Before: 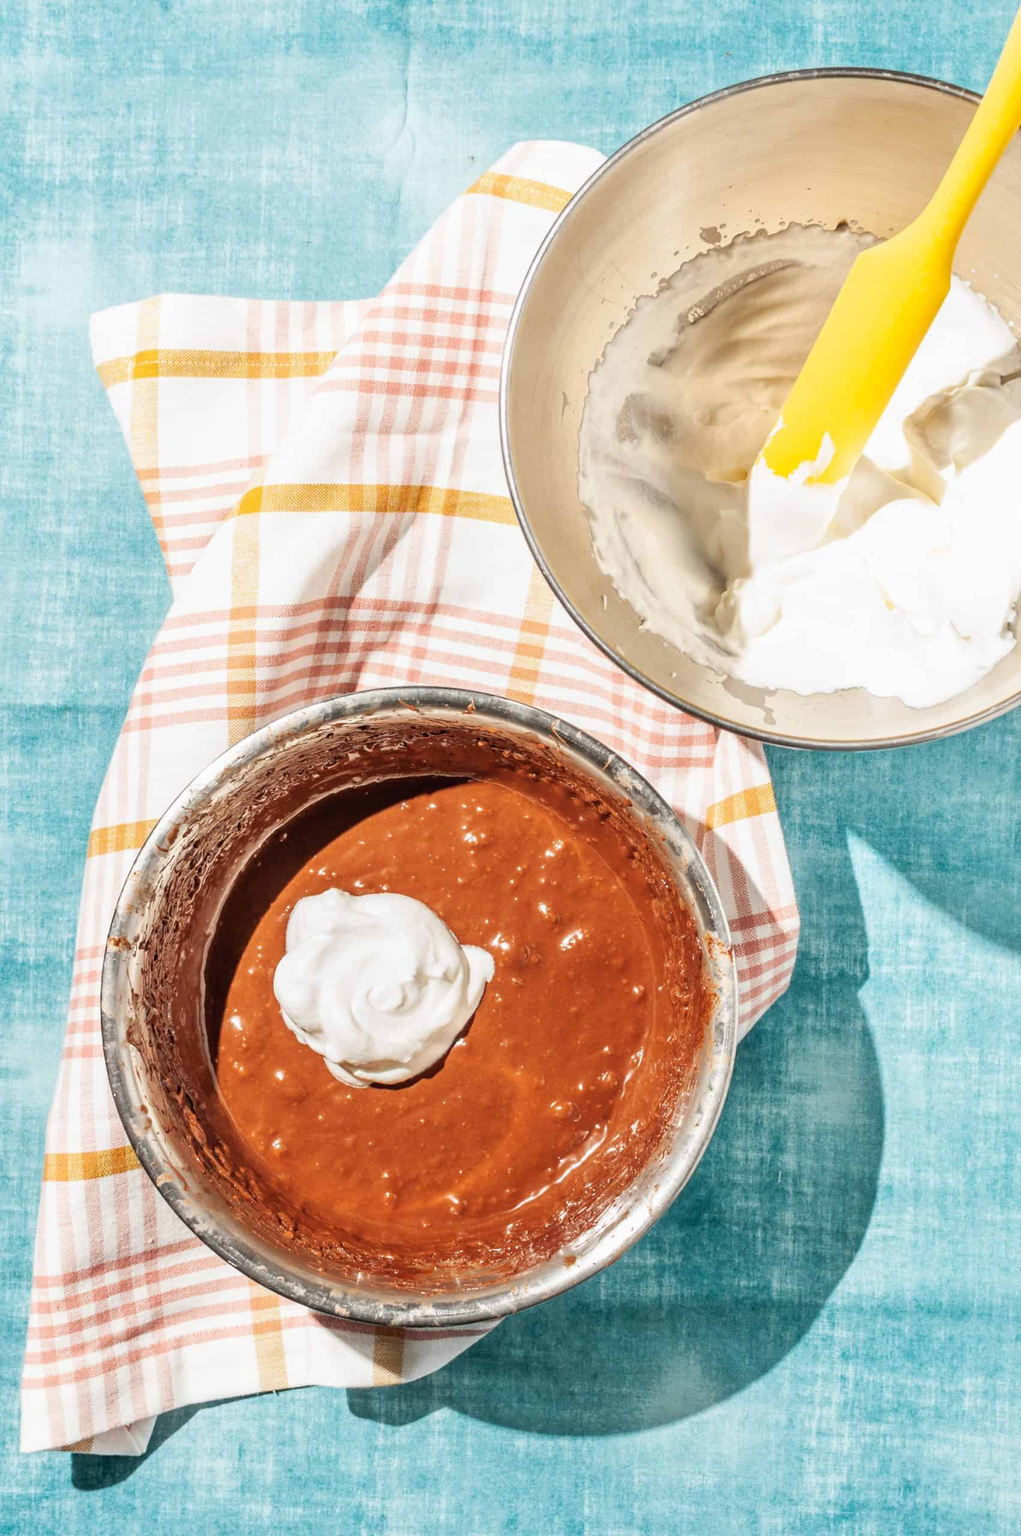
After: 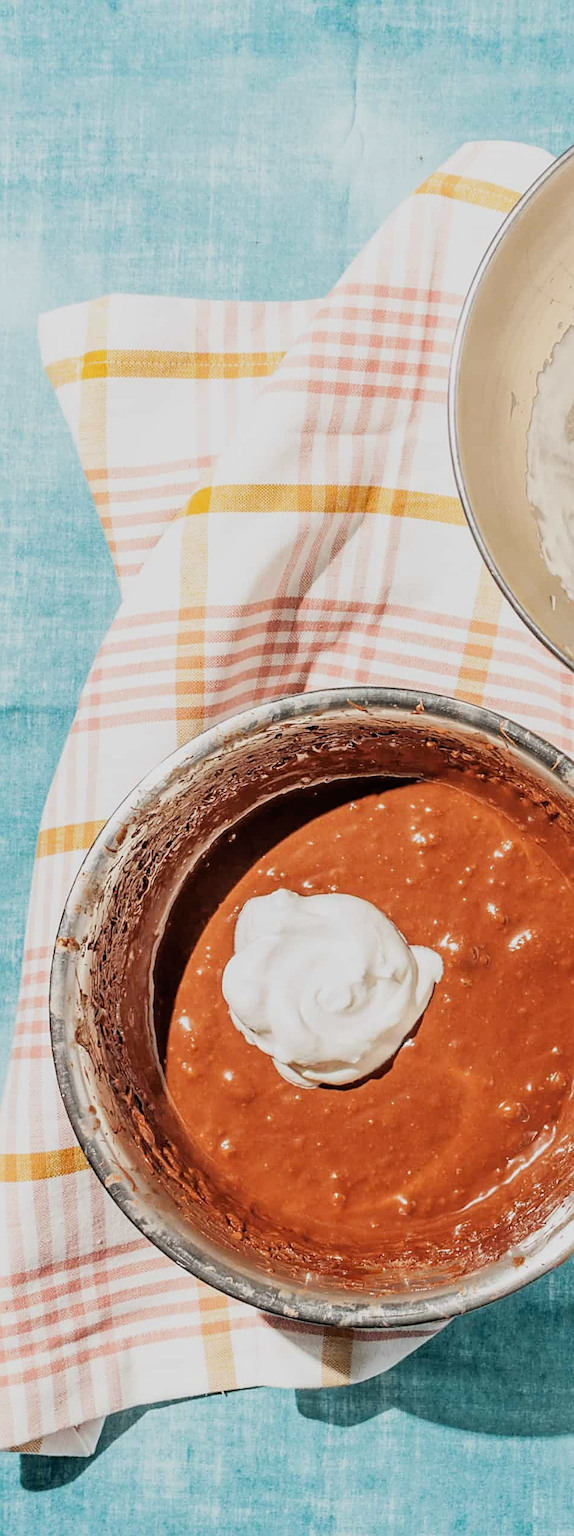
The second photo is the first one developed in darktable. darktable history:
sharpen: on, module defaults
filmic rgb: black relative exposure -8.15 EV, white relative exposure 3.76 EV, hardness 4.46
crop: left 5.114%, right 38.589%
